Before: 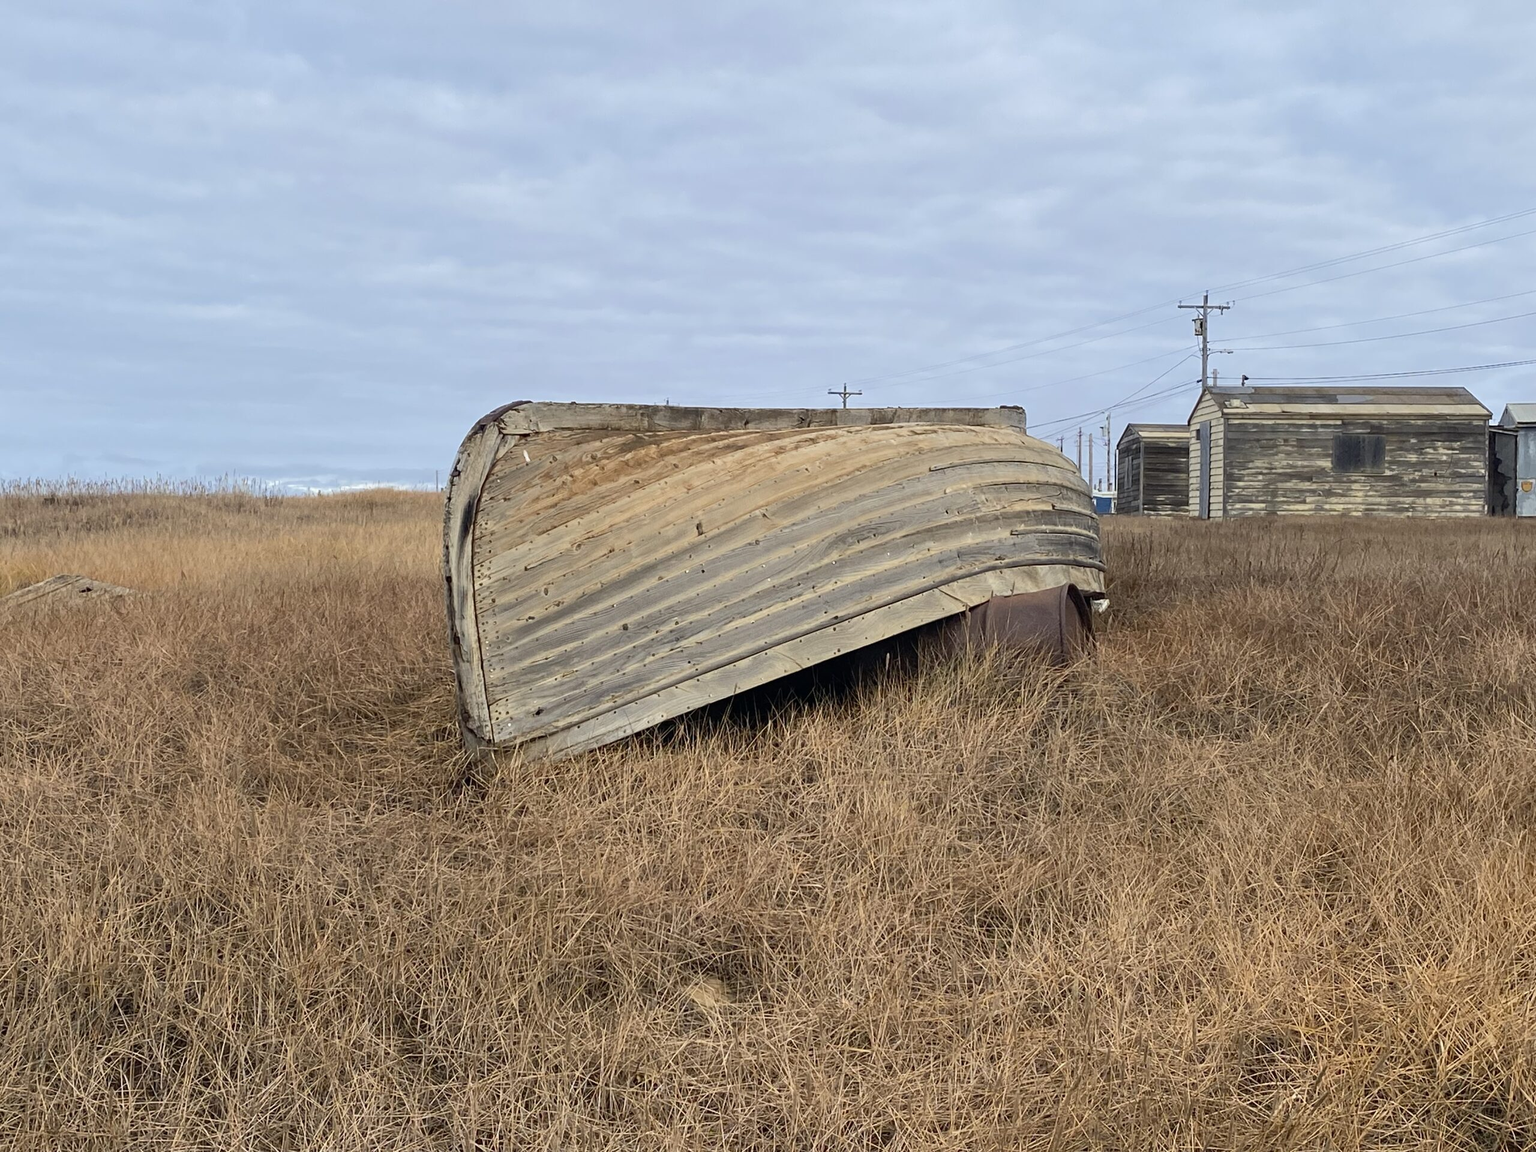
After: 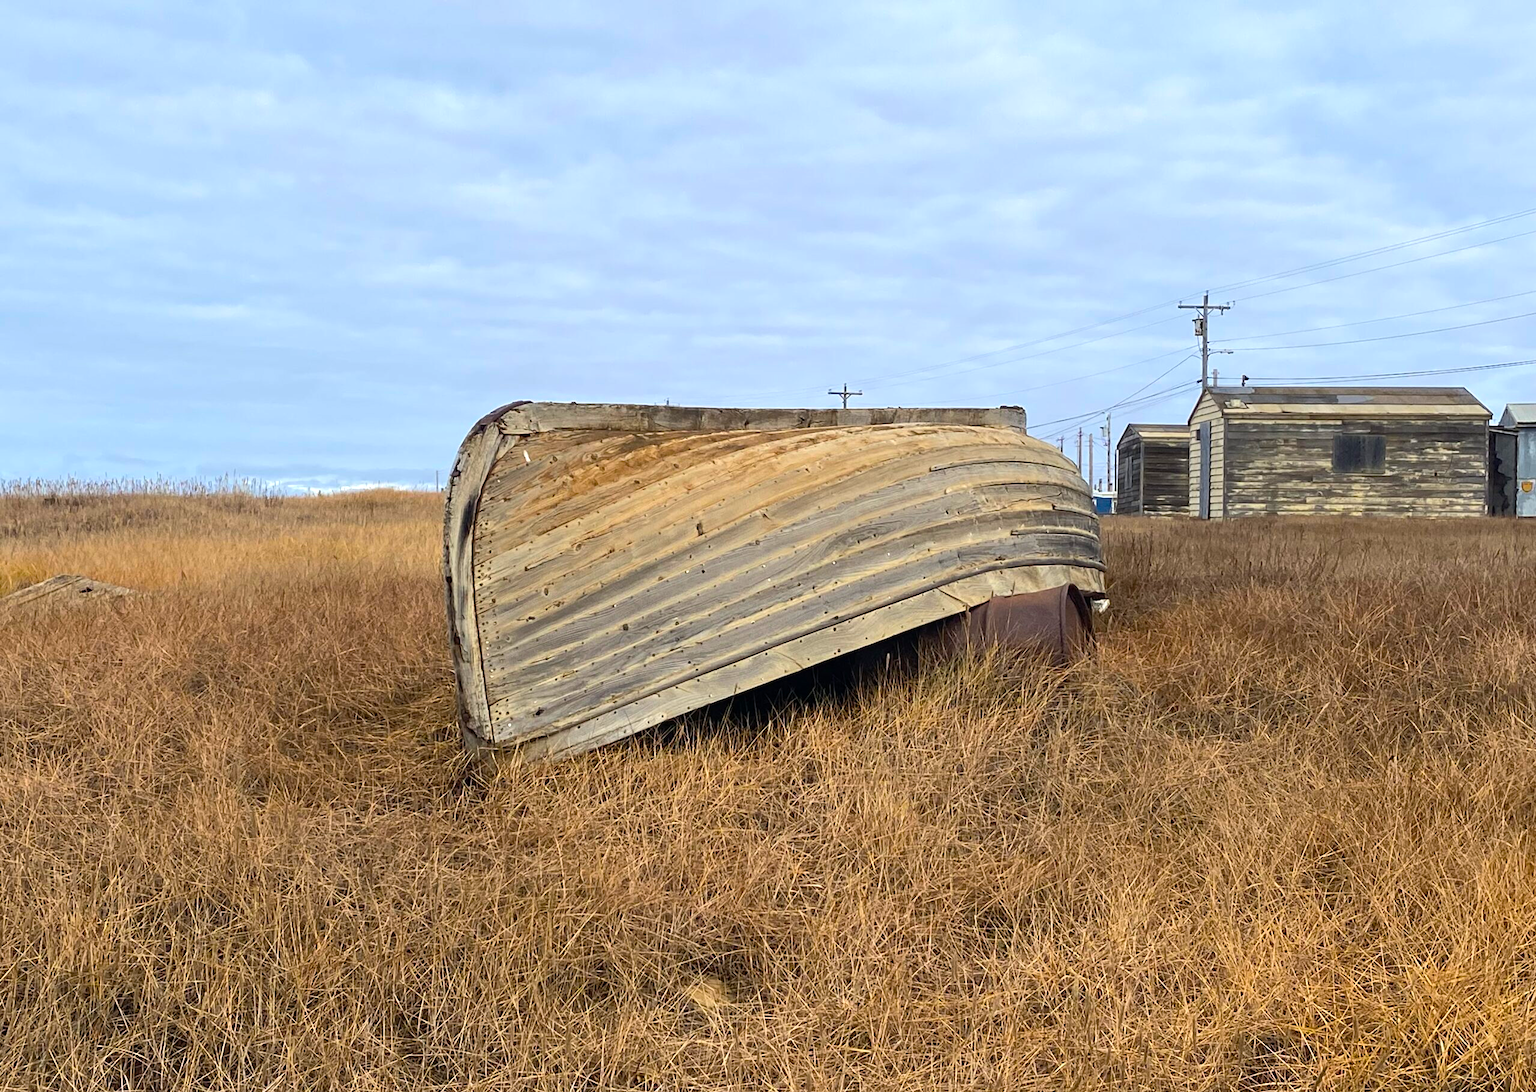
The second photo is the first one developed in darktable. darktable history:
crop and rotate: top 0.012%, bottom 5.128%
color balance rgb: perceptual saturation grading › global saturation 30.06%, perceptual brilliance grading › highlights 9.454%, perceptual brilliance grading › shadows -4.889%
